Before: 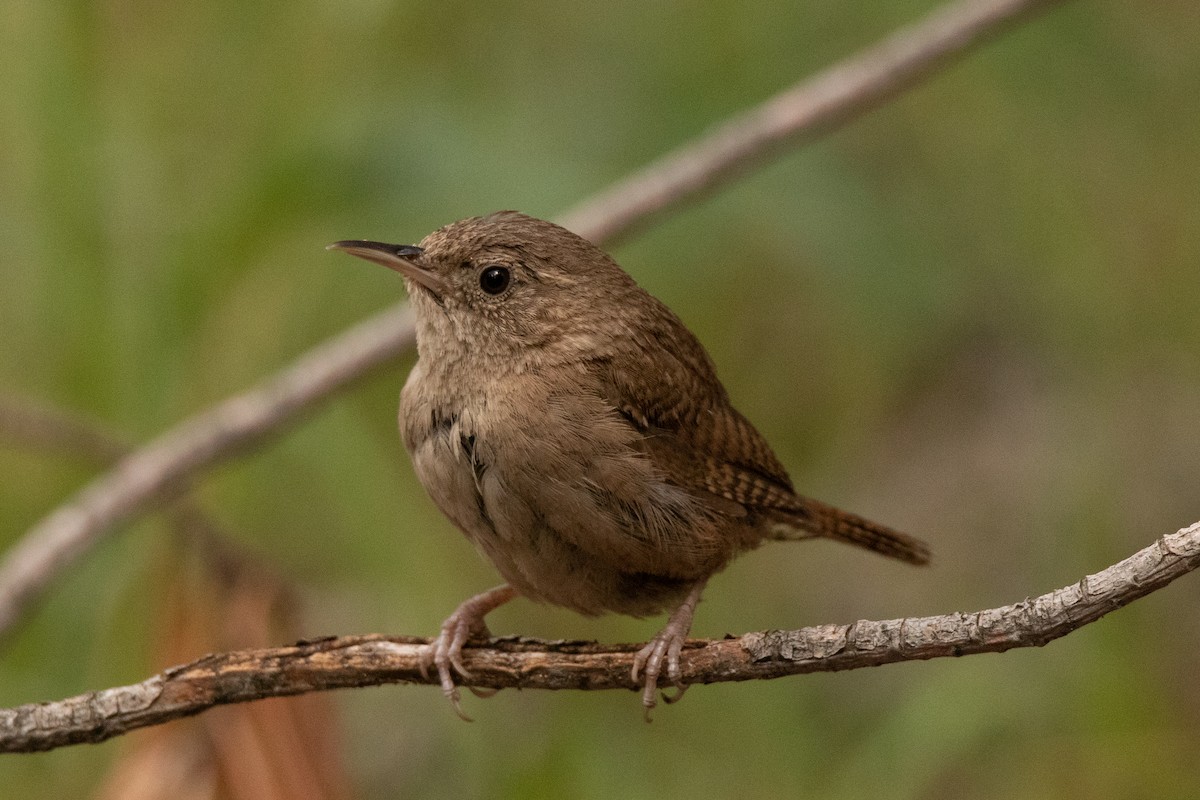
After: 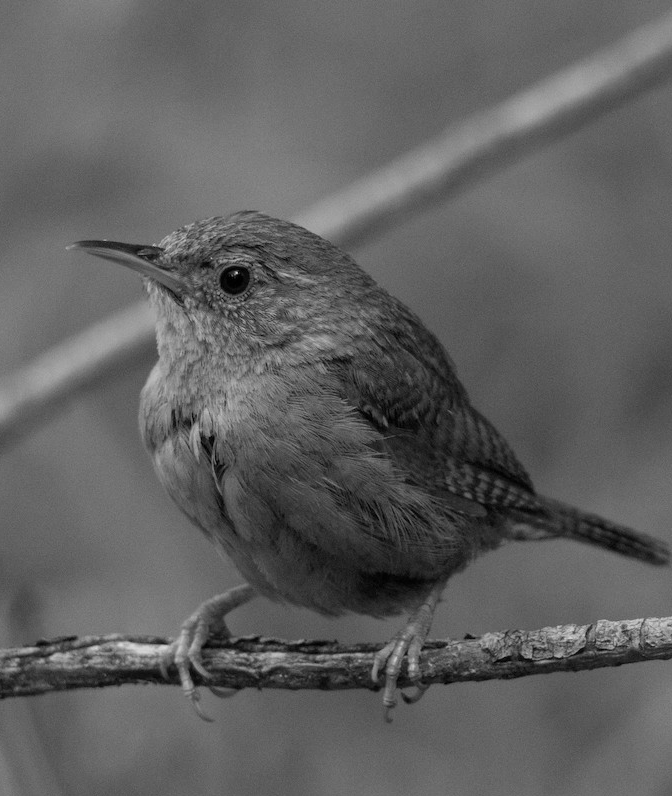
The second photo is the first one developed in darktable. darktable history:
tone equalizer: -8 EV 0.06 EV, smoothing diameter 25%, edges refinement/feathering 10, preserve details guided filter
crop: left 21.674%, right 22.086%
monochrome: a -4.13, b 5.16, size 1
